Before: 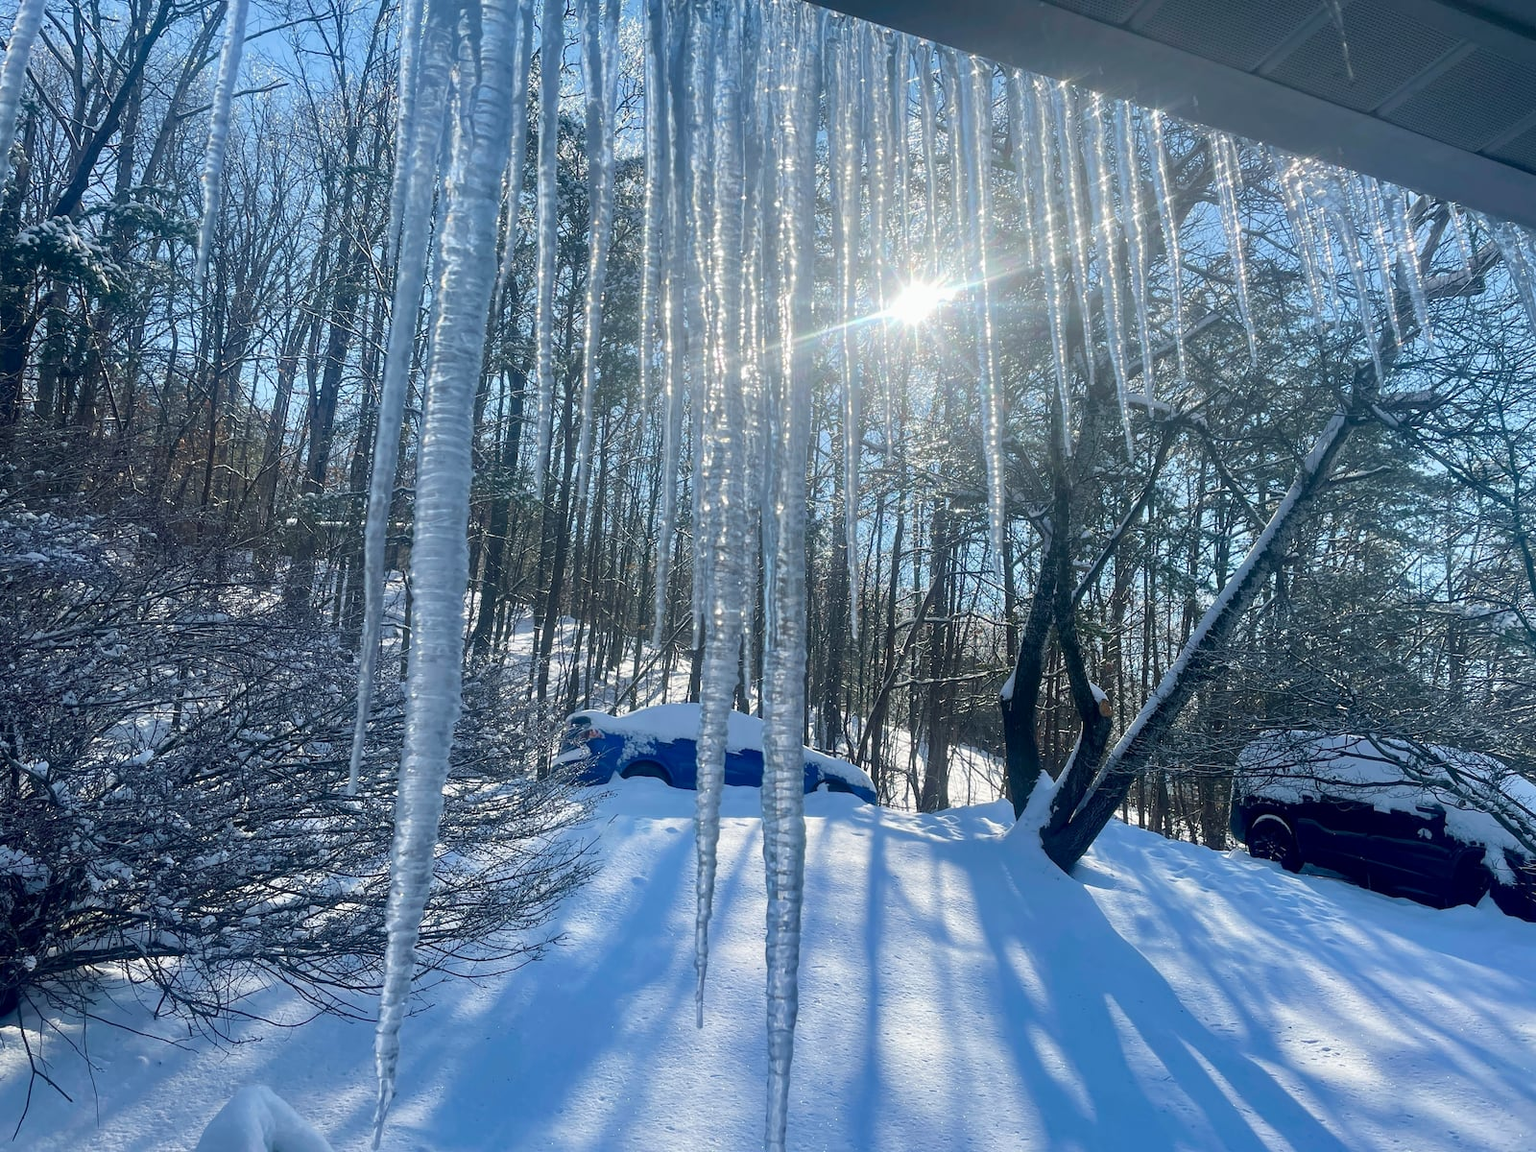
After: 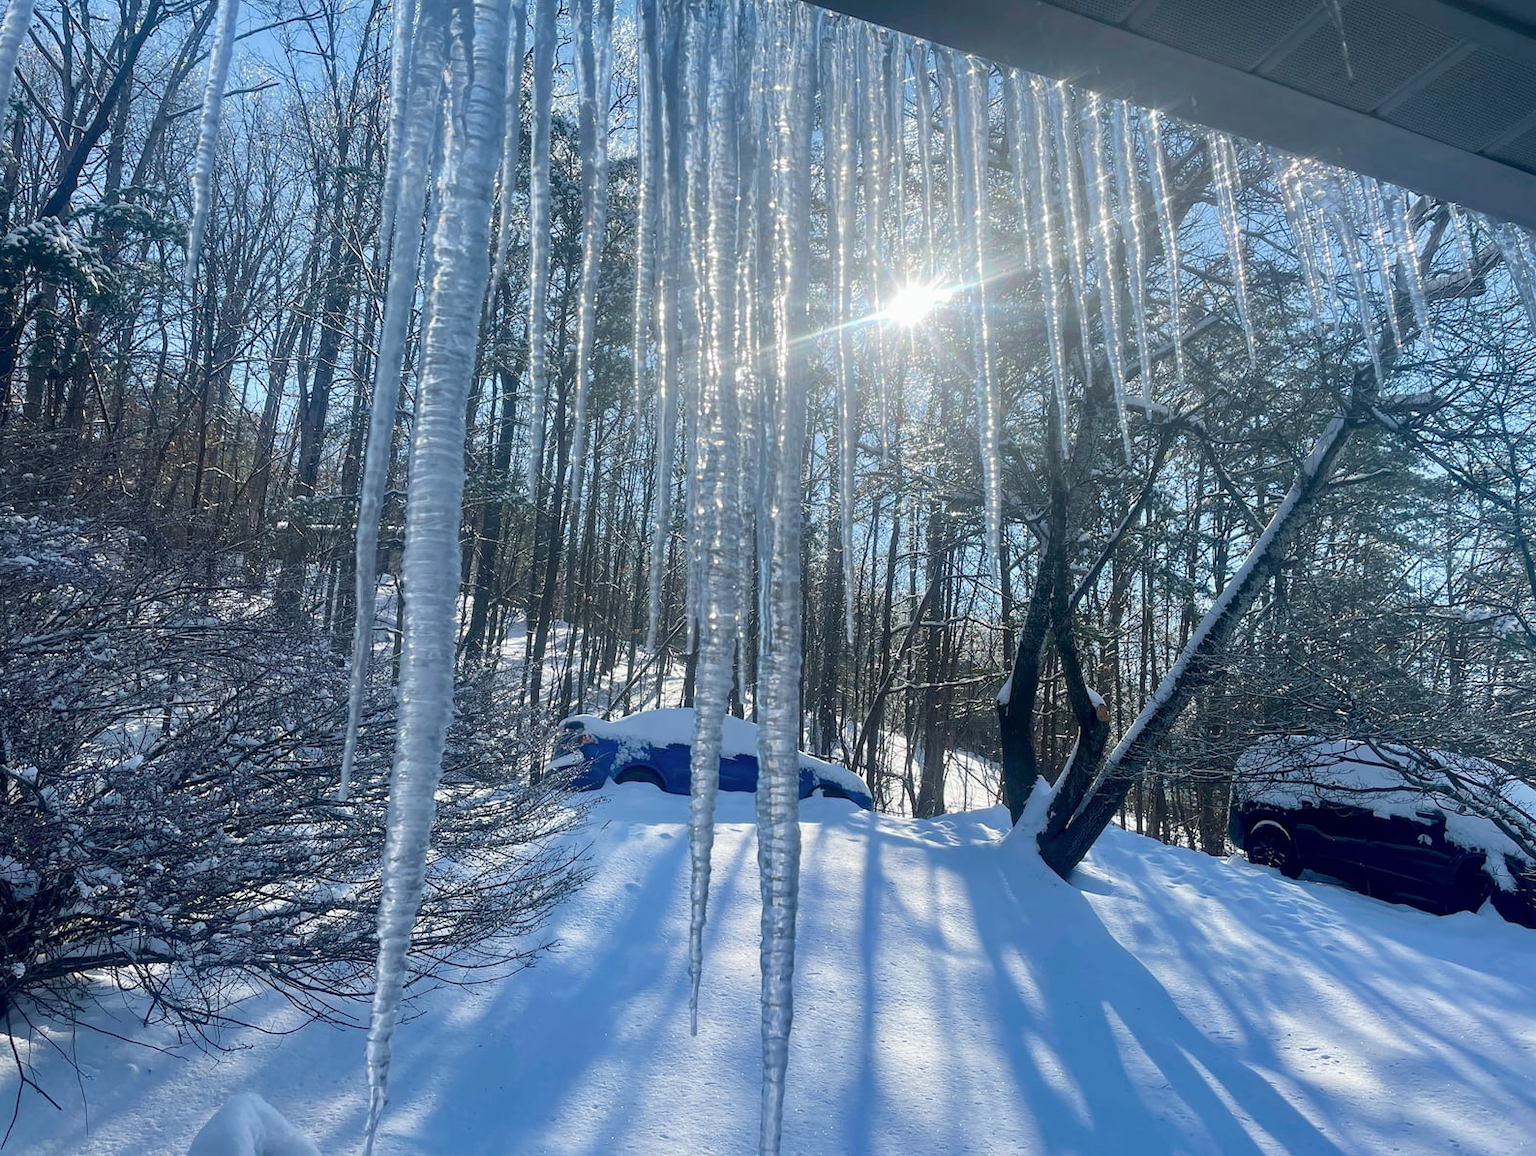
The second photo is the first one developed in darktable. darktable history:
contrast brightness saturation: contrast 0.007, saturation -0.054
crop and rotate: left 0.764%, top 0.143%, bottom 0.254%
